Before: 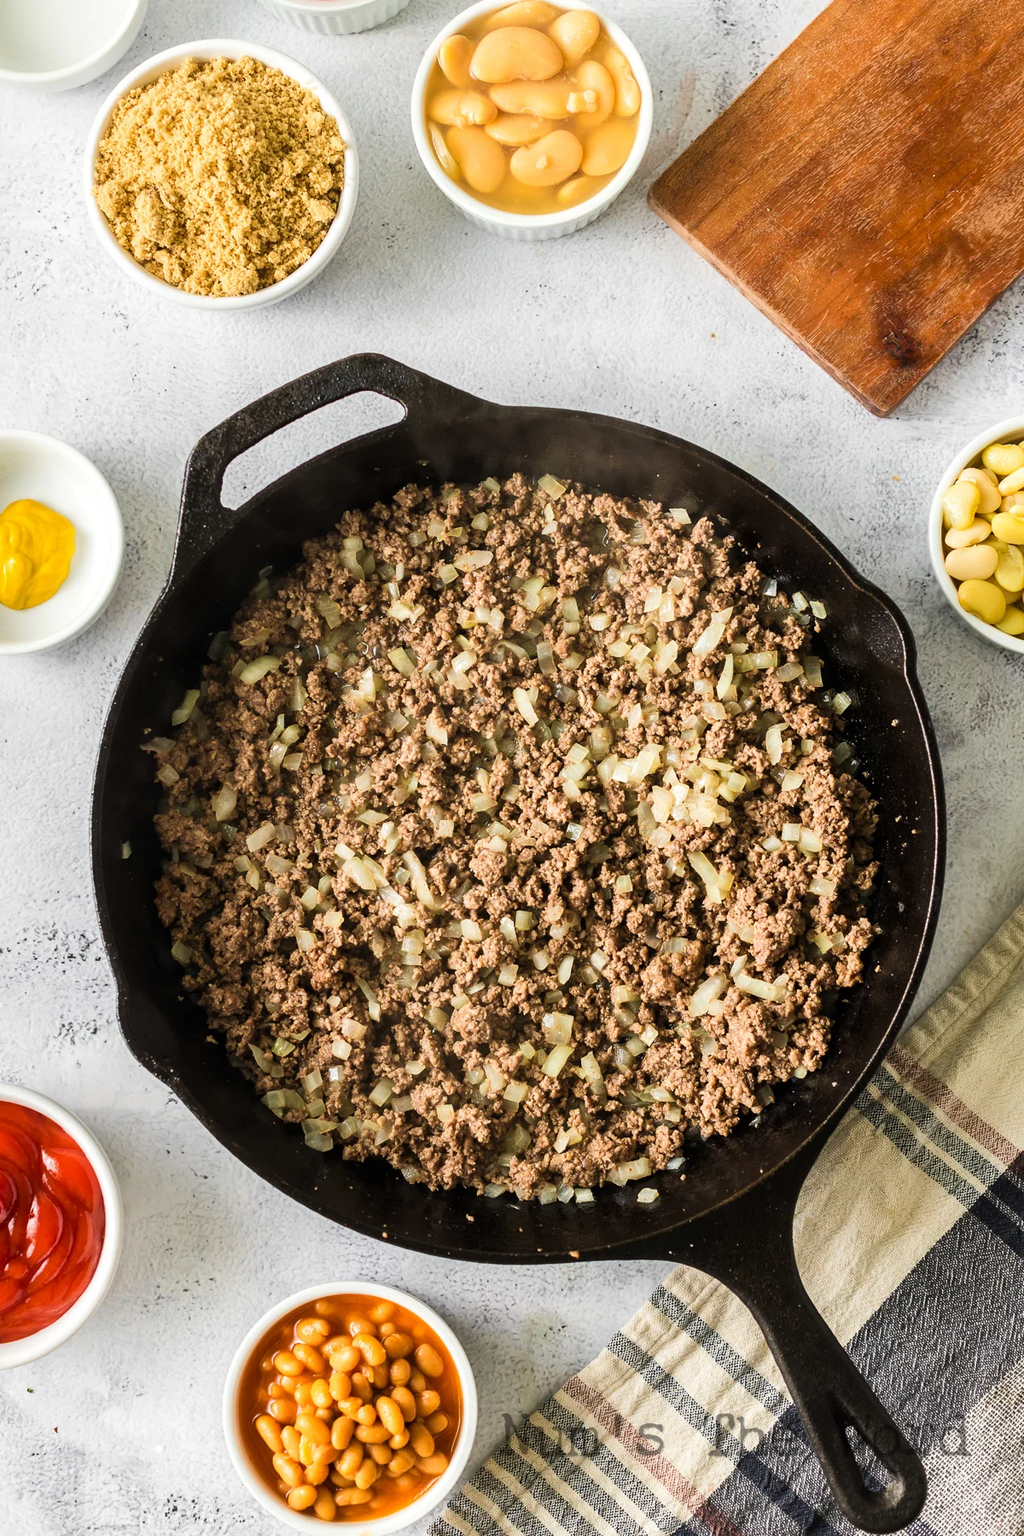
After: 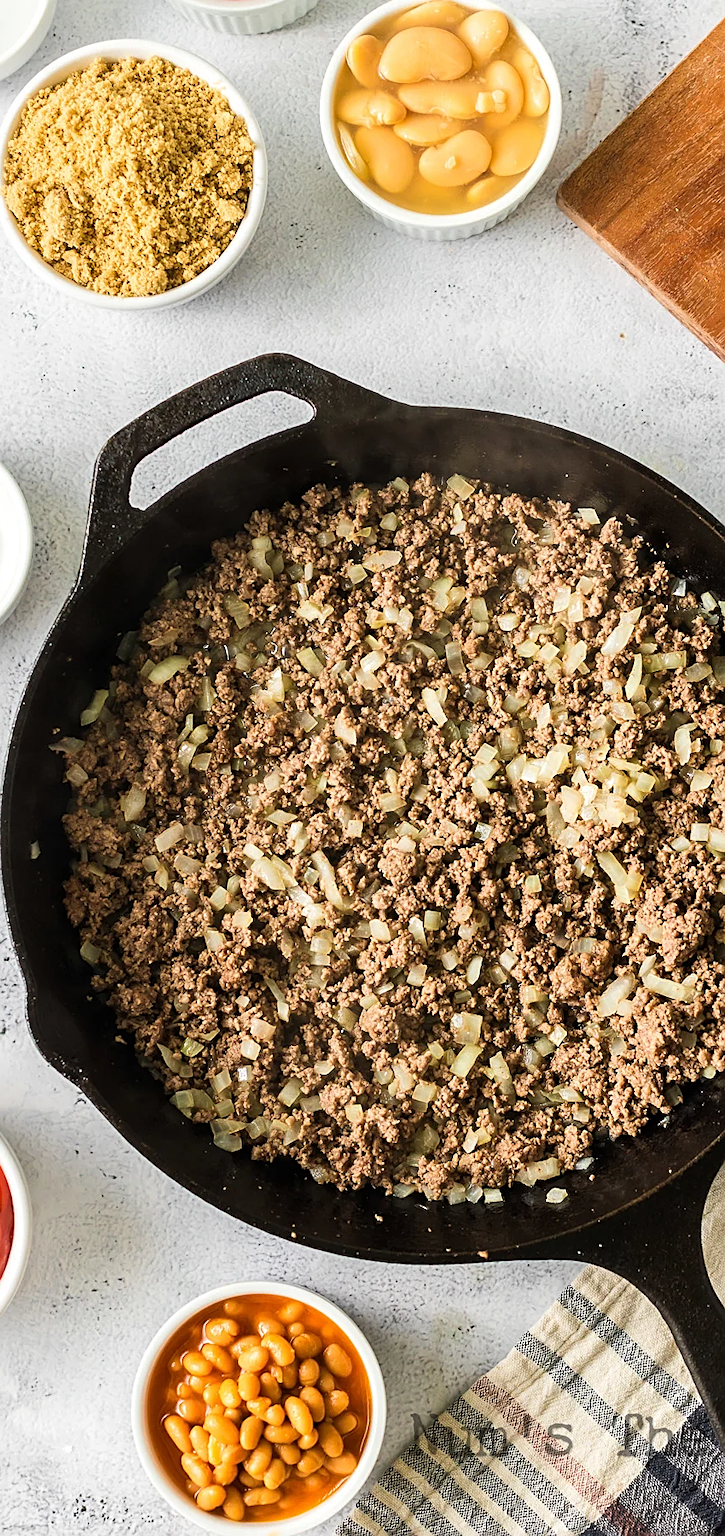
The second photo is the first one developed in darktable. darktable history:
crop and rotate: left 8.974%, right 20.141%
shadows and highlights: shadows 31.16, highlights 1.66, soften with gaussian
sharpen: on, module defaults
exposure: compensate highlight preservation false
